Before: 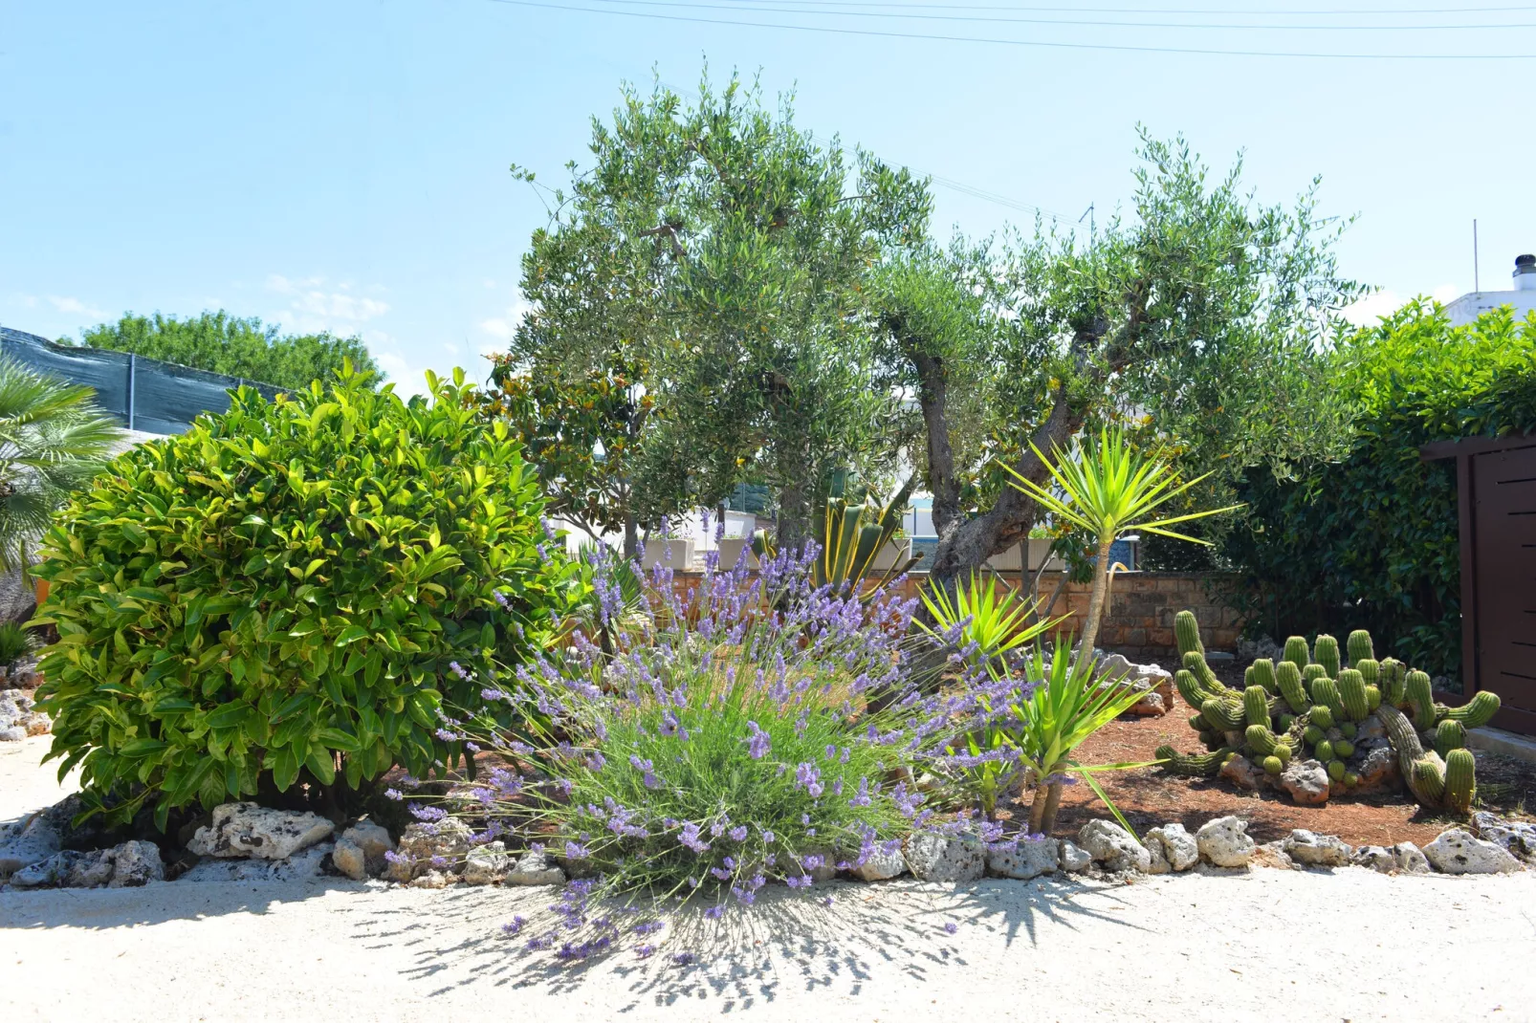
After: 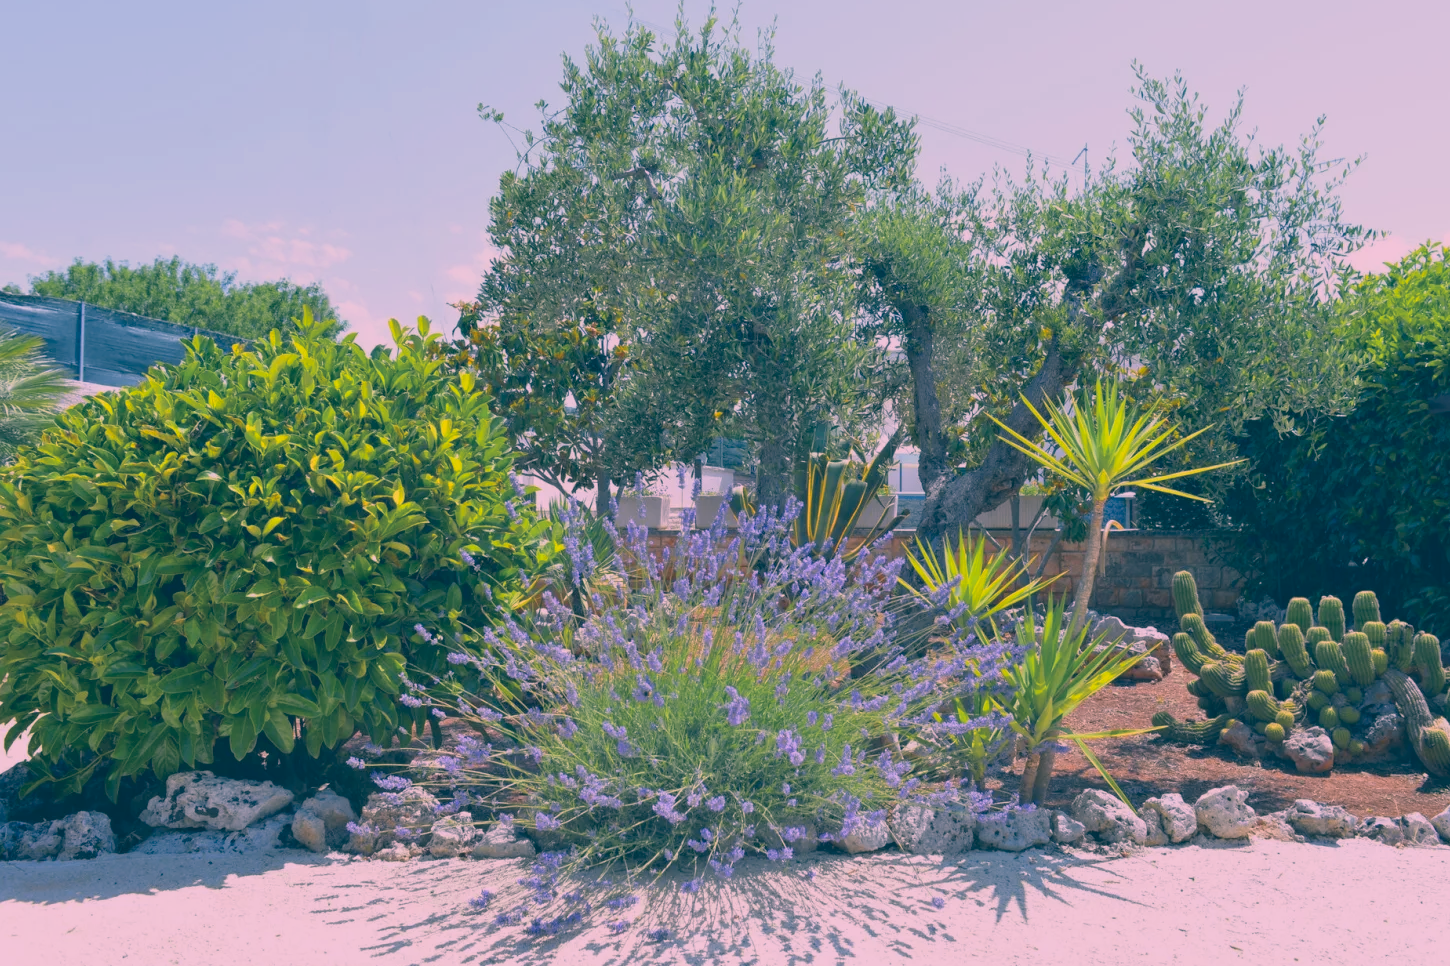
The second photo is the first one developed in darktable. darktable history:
crop: left 3.505%, top 6.376%, right 6.182%, bottom 3.319%
color correction: highlights a* 16.68, highlights b* 0.27, shadows a* -15.39, shadows b* -14.09, saturation 1.46
contrast brightness saturation: contrast -0.246, saturation -0.446
exposure: exposure -0.266 EV, compensate highlight preservation false
color zones: curves: ch0 [(0.224, 0.526) (0.75, 0.5)]; ch1 [(0.055, 0.526) (0.224, 0.761) (0.377, 0.526) (0.75, 0.5)]
